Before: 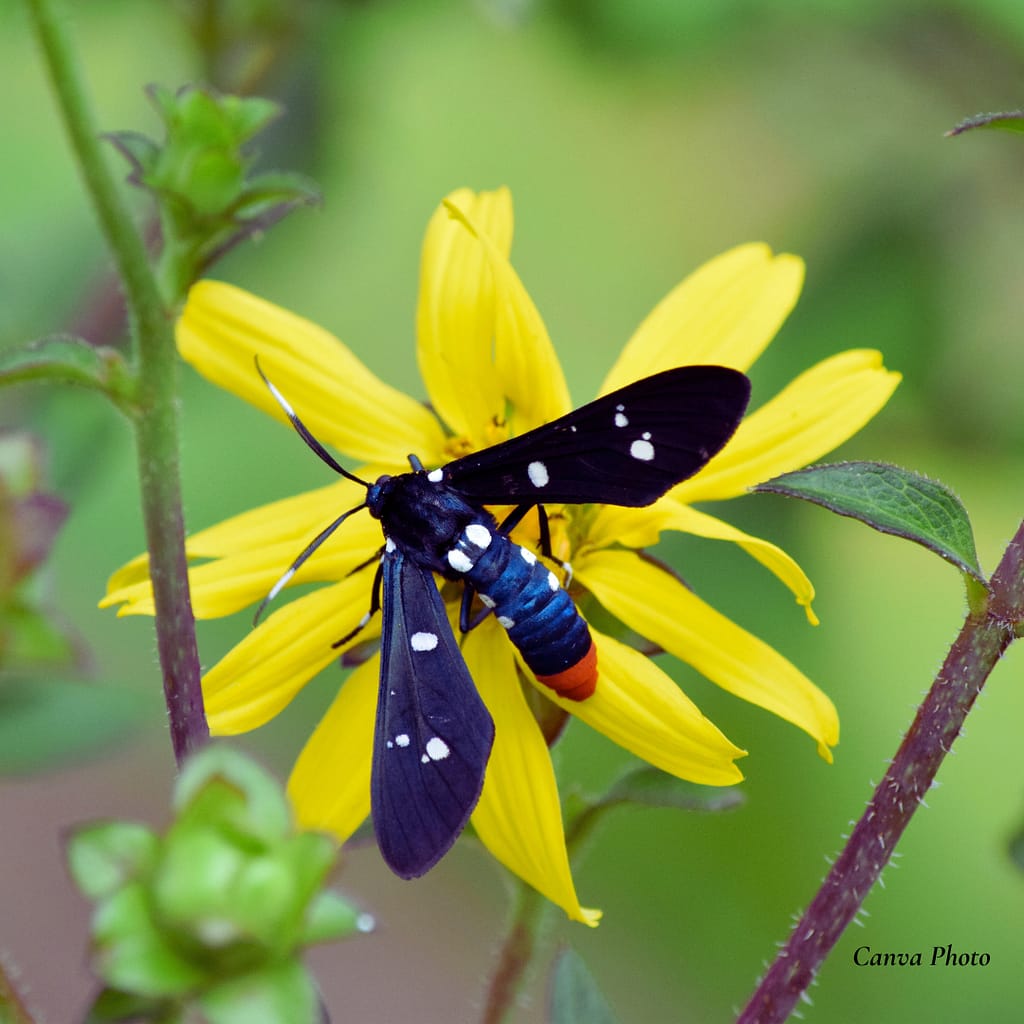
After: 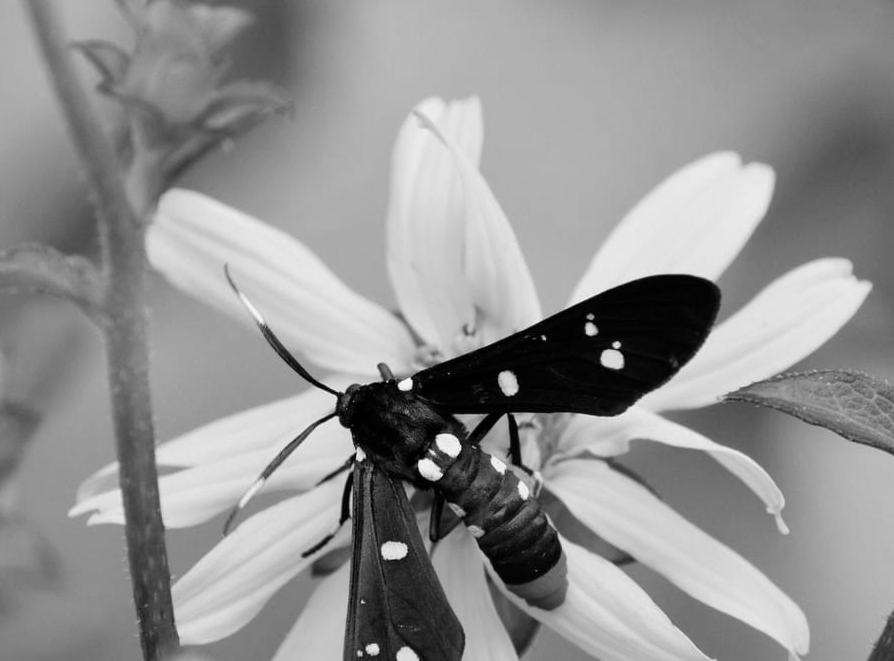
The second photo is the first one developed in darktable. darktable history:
white balance: red 0.954, blue 1.079
crop: left 3.015%, top 8.969%, right 9.647%, bottom 26.457%
monochrome: a -35.87, b 49.73, size 1.7
